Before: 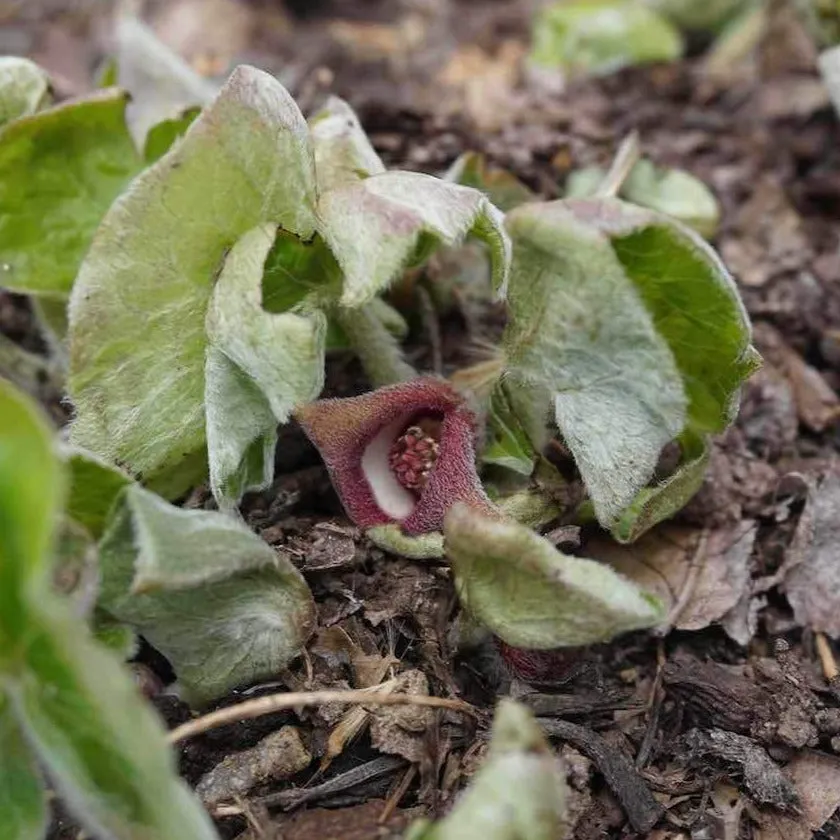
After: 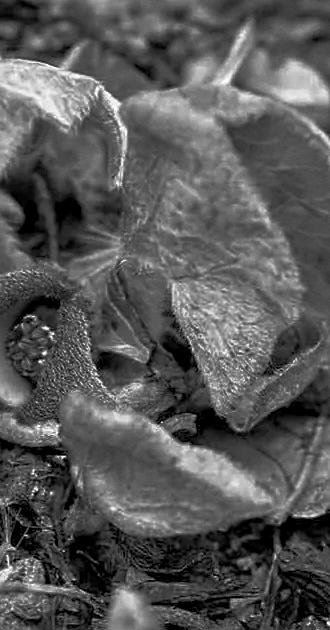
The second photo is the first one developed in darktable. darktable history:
sharpen: on, module defaults
base curve: curves: ch0 [(0, 0) (0.564, 0.291) (0.802, 0.731) (1, 1)]
tone equalizer: -7 EV 0.15 EV, -6 EV 0.6 EV, -5 EV 1.15 EV, -4 EV 1.33 EV, -3 EV 1.15 EV, -2 EV 0.6 EV, -1 EV 0.15 EV, mask exposure compensation -0.5 EV
monochrome: on, module defaults
crop: left 45.721%, top 13.393%, right 14.118%, bottom 10.01%
grain: coarseness 0.09 ISO, strength 10%
local contrast: on, module defaults
